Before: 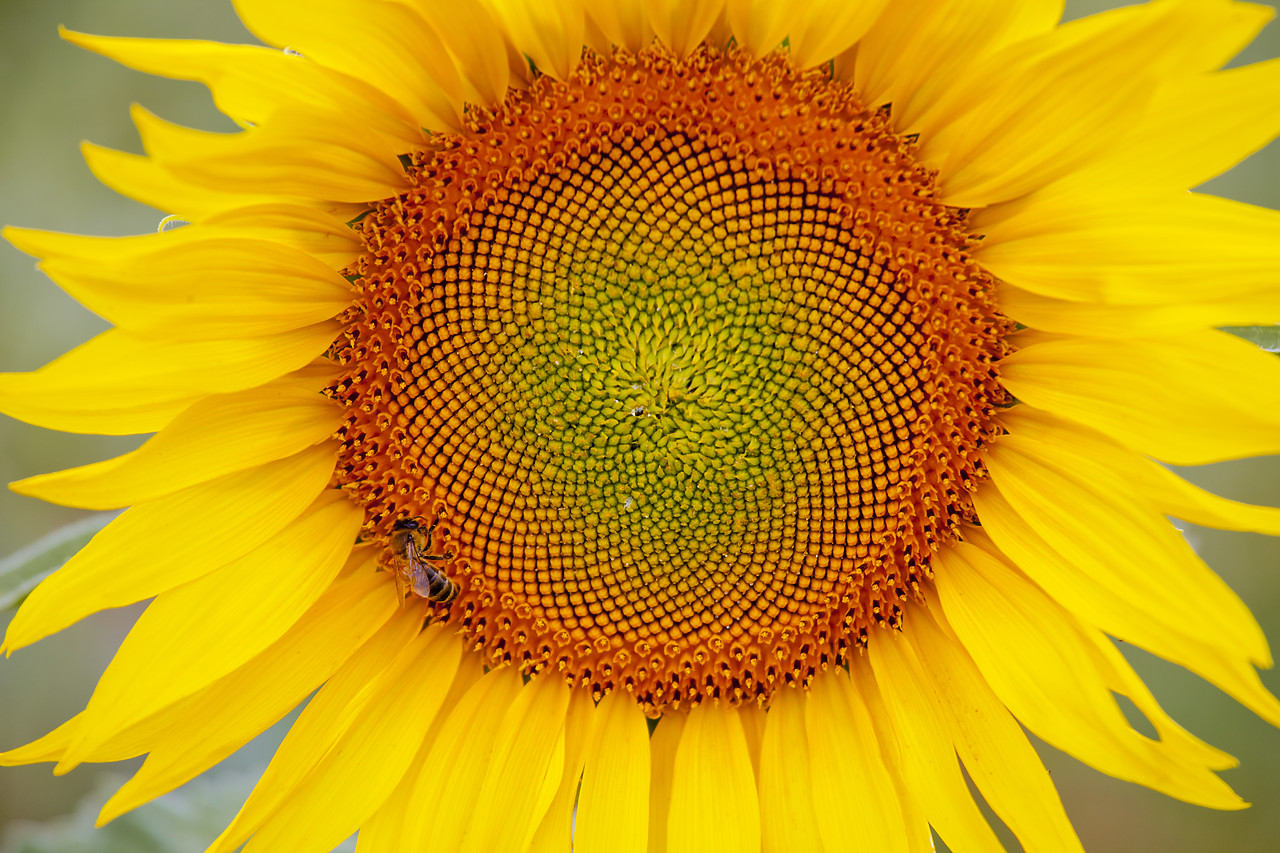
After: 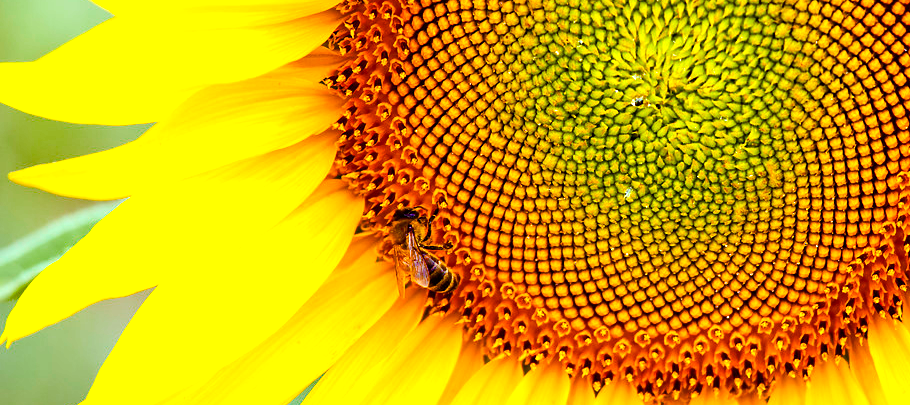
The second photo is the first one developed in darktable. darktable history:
color balance rgb: highlights gain › luminance 15.426%, highlights gain › chroma 6.962%, highlights gain › hue 128.6°, perceptual saturation grading › global saturation 20%, perceptual saturation grading › highlights -13.924%, perceptual saturation grading › shadows 49.54%, saturation formula JzAzBz (2021)
crop: top 36.435%, right 28.378%, bottom 15.086%
exposure: exposure 0.732 EV, compensate exposure bias true, compensate highlight preservation false
